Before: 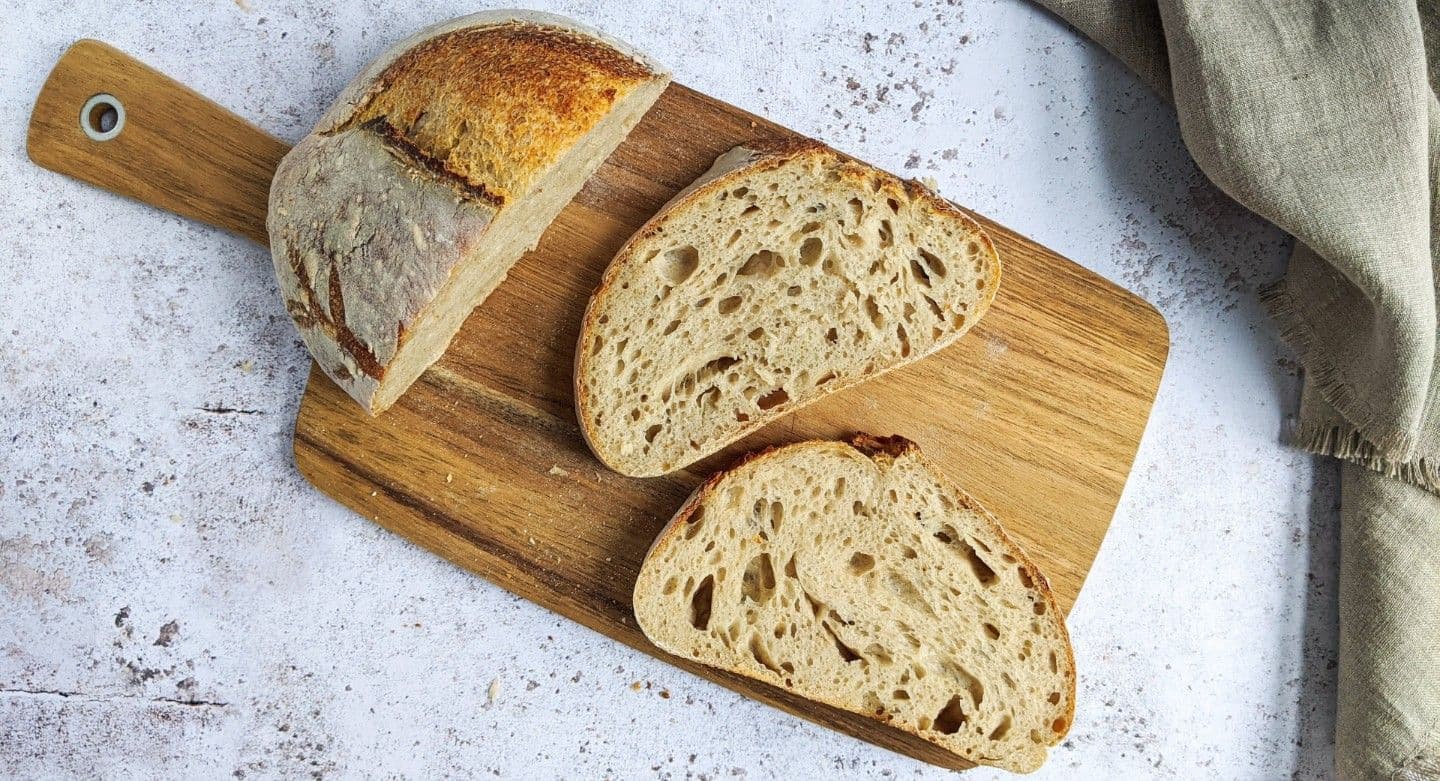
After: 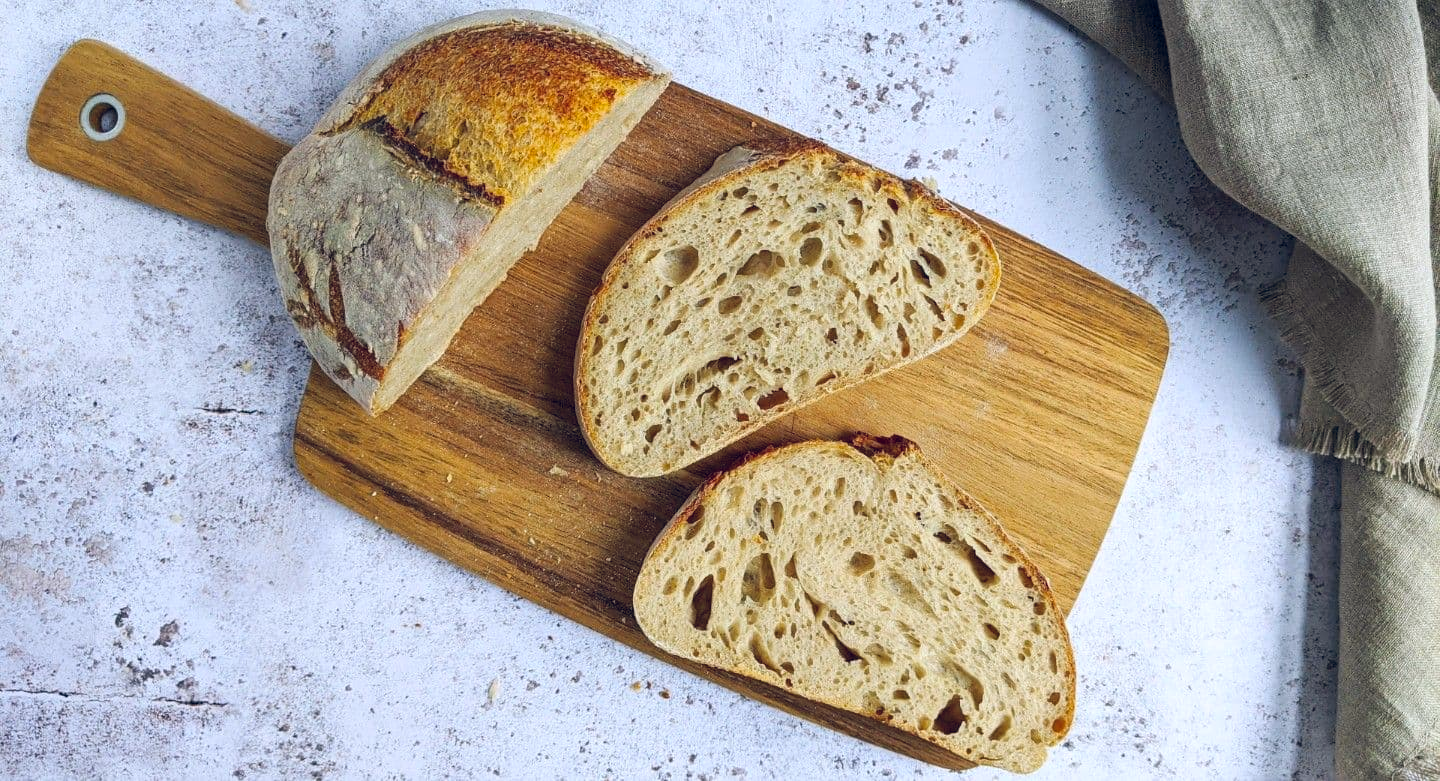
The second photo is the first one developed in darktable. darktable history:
color balance rgb: shadows lift › hue 87.51°, highlights gain › chroma 0.68%, highlights gain › hue 55.1°, global offset › chroma 0.13%, global offset › hue 253.66°, linear chroma grading › global chroma 0.5%, perceptual saturation grading › global saturation 16.38%
white balance: red 0.967, blue 1.049
